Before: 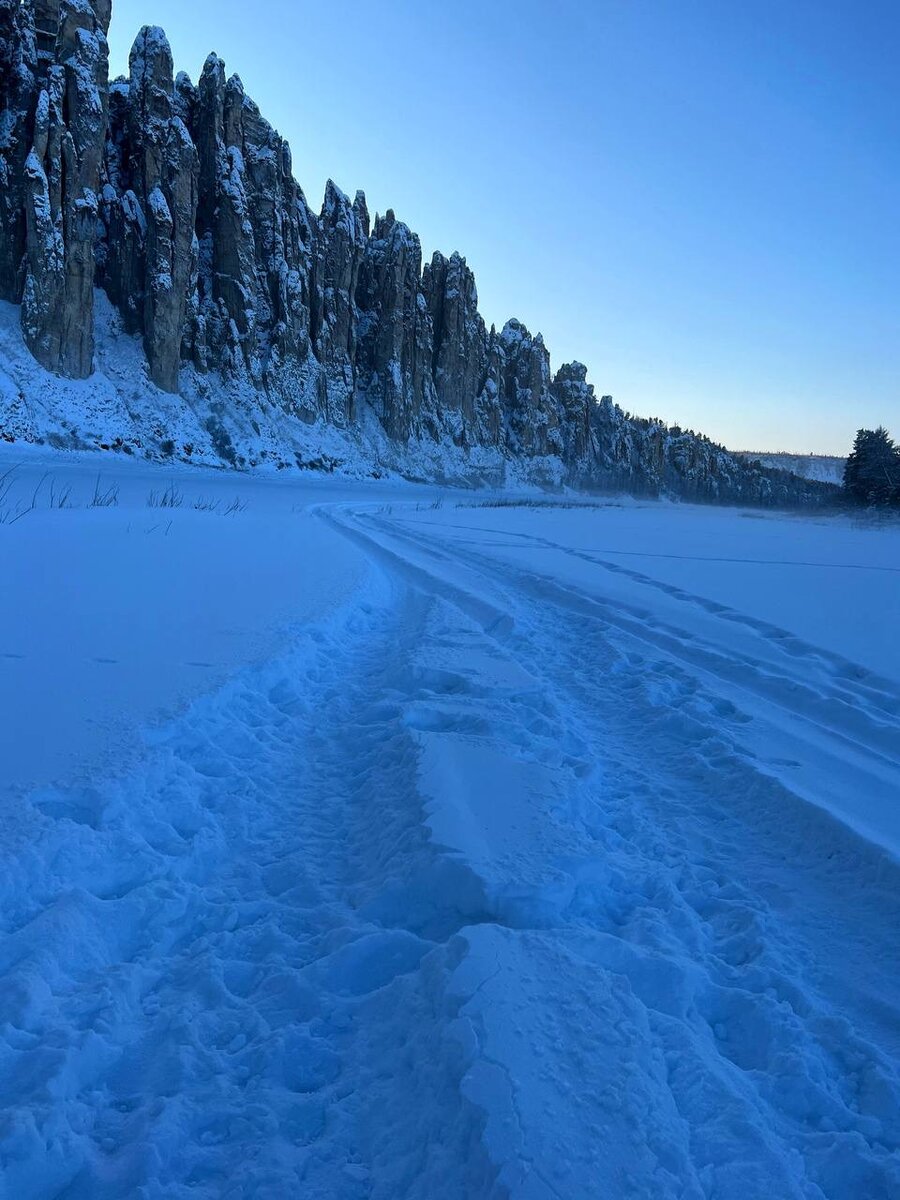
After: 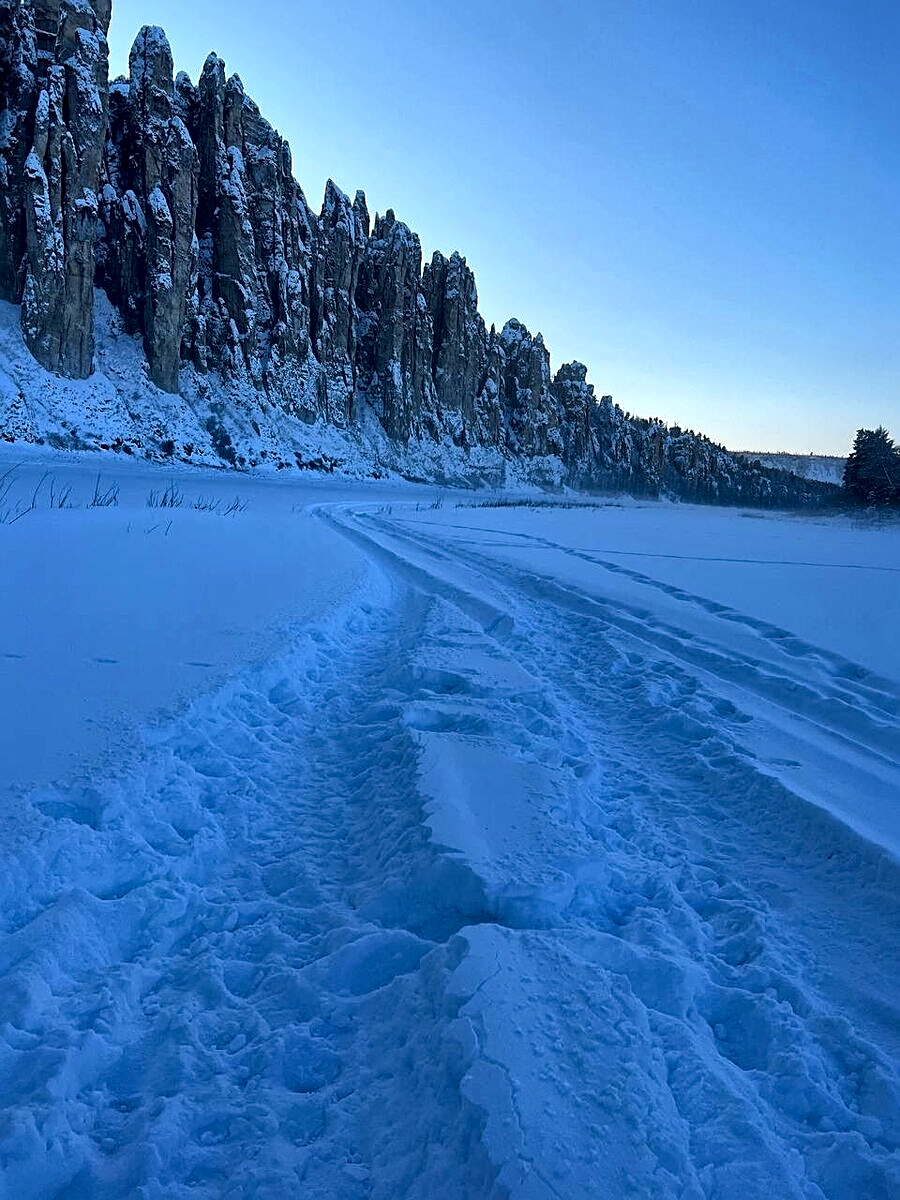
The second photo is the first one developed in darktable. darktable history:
local contrast: mode bilateral grid, contrast 26, coarseness 60, detail 152%, midtone range 0.2
sharpen: on, module defaults
